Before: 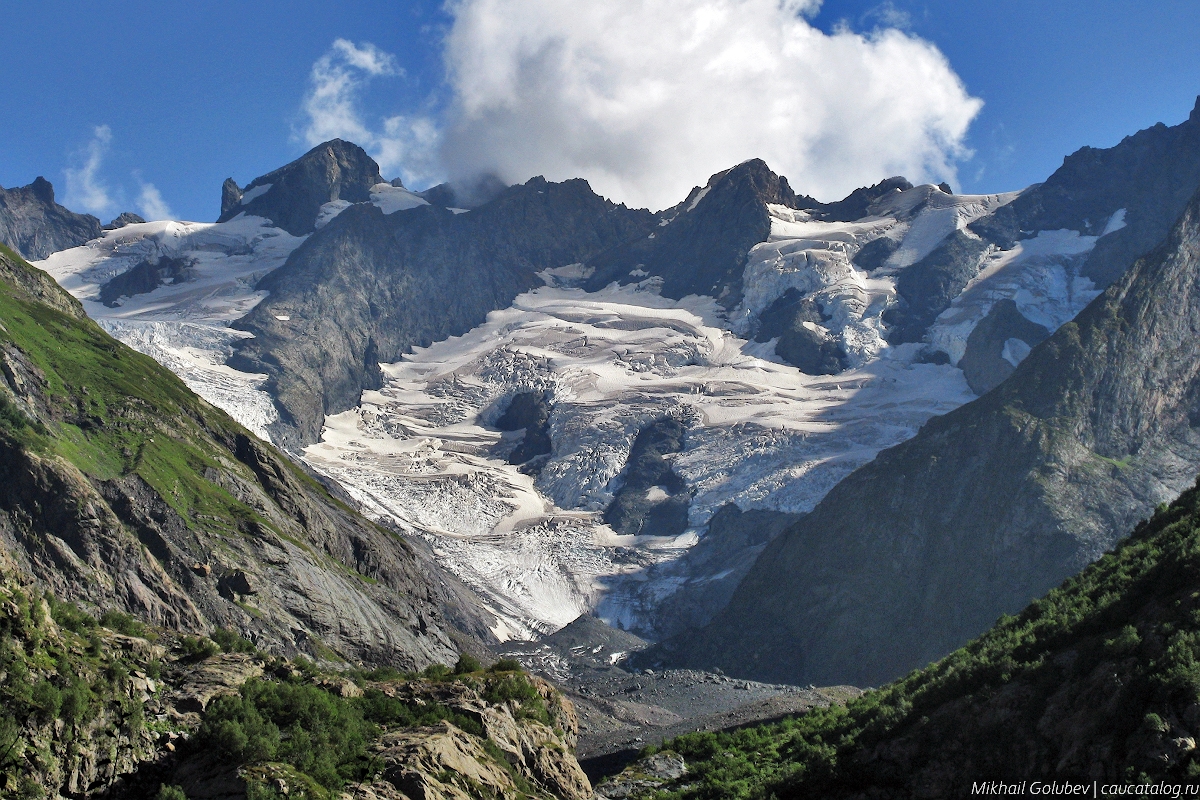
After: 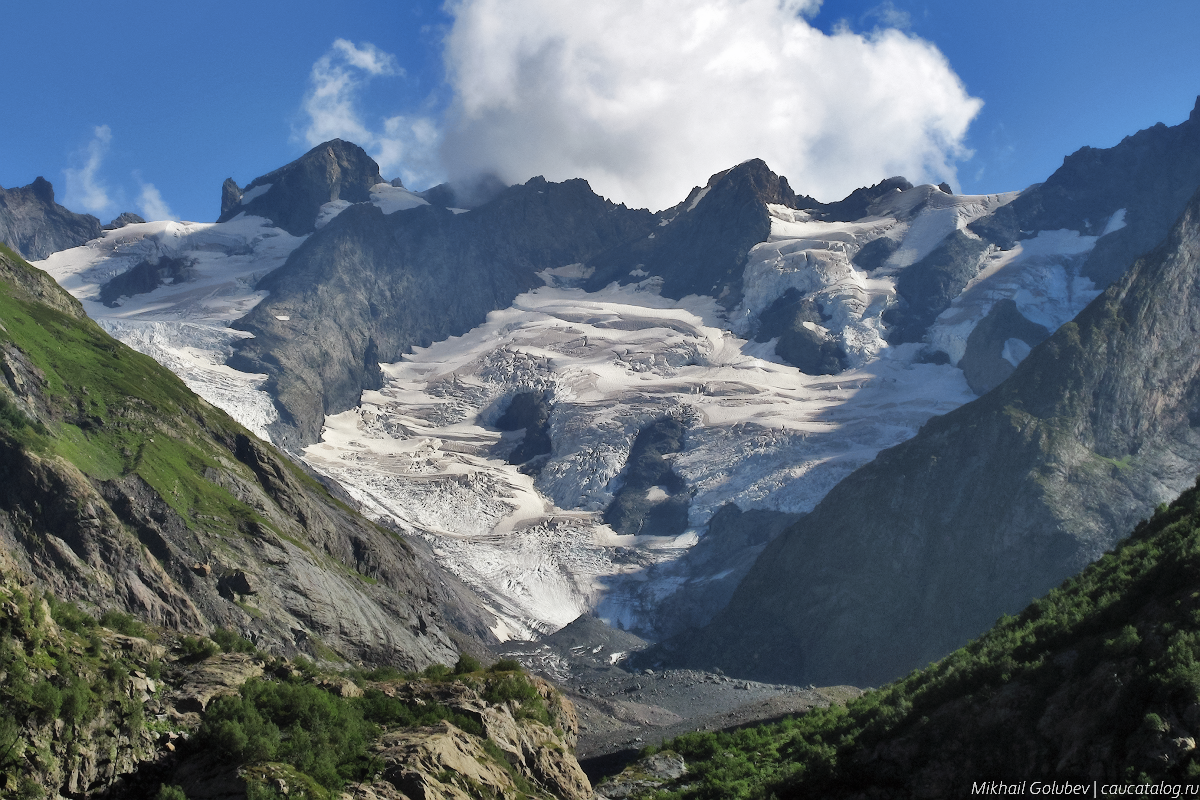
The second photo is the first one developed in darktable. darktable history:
contrast equalizer: octaves 7, y [[0.502, 0.505, 0.512, 0.529, 0.564, 0.588], [0.5 ×6], [0.502, 0.505, 0.512, 0.529, 0.564, 0.588], [0, 0.001, 0.001, 0.004, 0.008, 0.011], [0, 0.001, 0.001, 0.004, 0.008, 0.011]], mix -1
raw chromatic aberrations: on, module defaults
denoise (profiled): strength 1.2, preserve shadows 1.8, a [-1, 0, 0], y [[0.5 ×7] ×4, [0 ×7], [0.5 ×7]], compensate highlight preservation false
